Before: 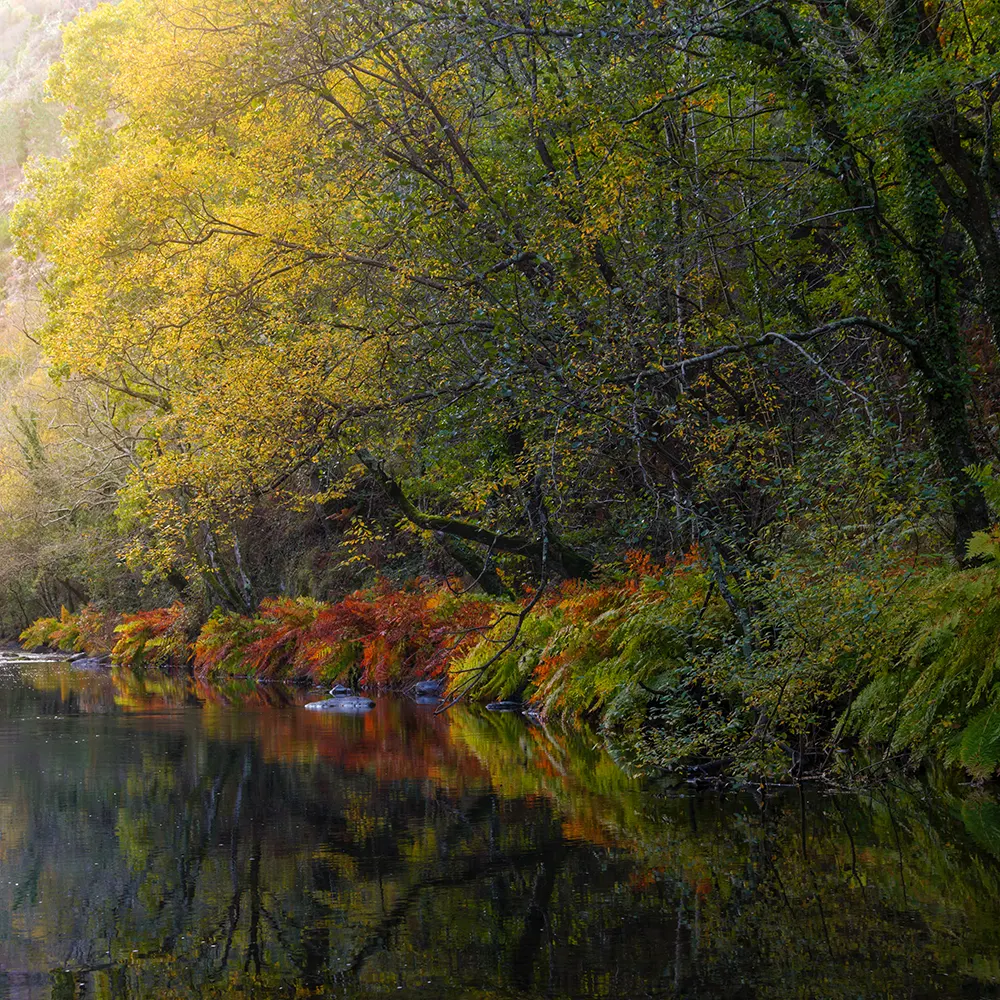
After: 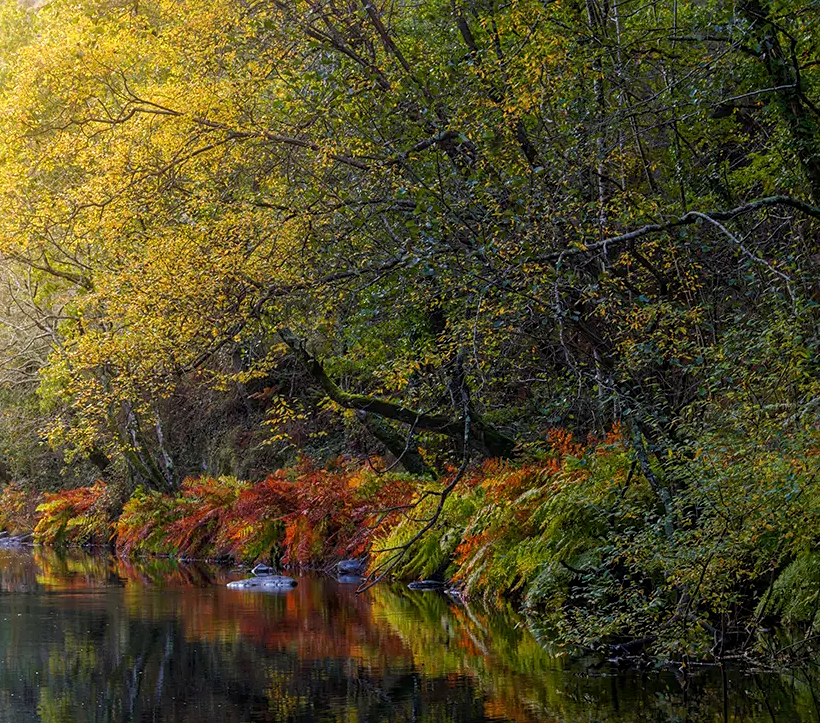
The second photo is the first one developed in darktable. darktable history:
local contrast: on, module defaults
crop: left 7.872%, top 12.138%, right 10.083%, bottom 15.484%
contrast brightness saturation: contrast -0.019, brightness -0.012, saturation 0.027
sharpen: amount 0.212
